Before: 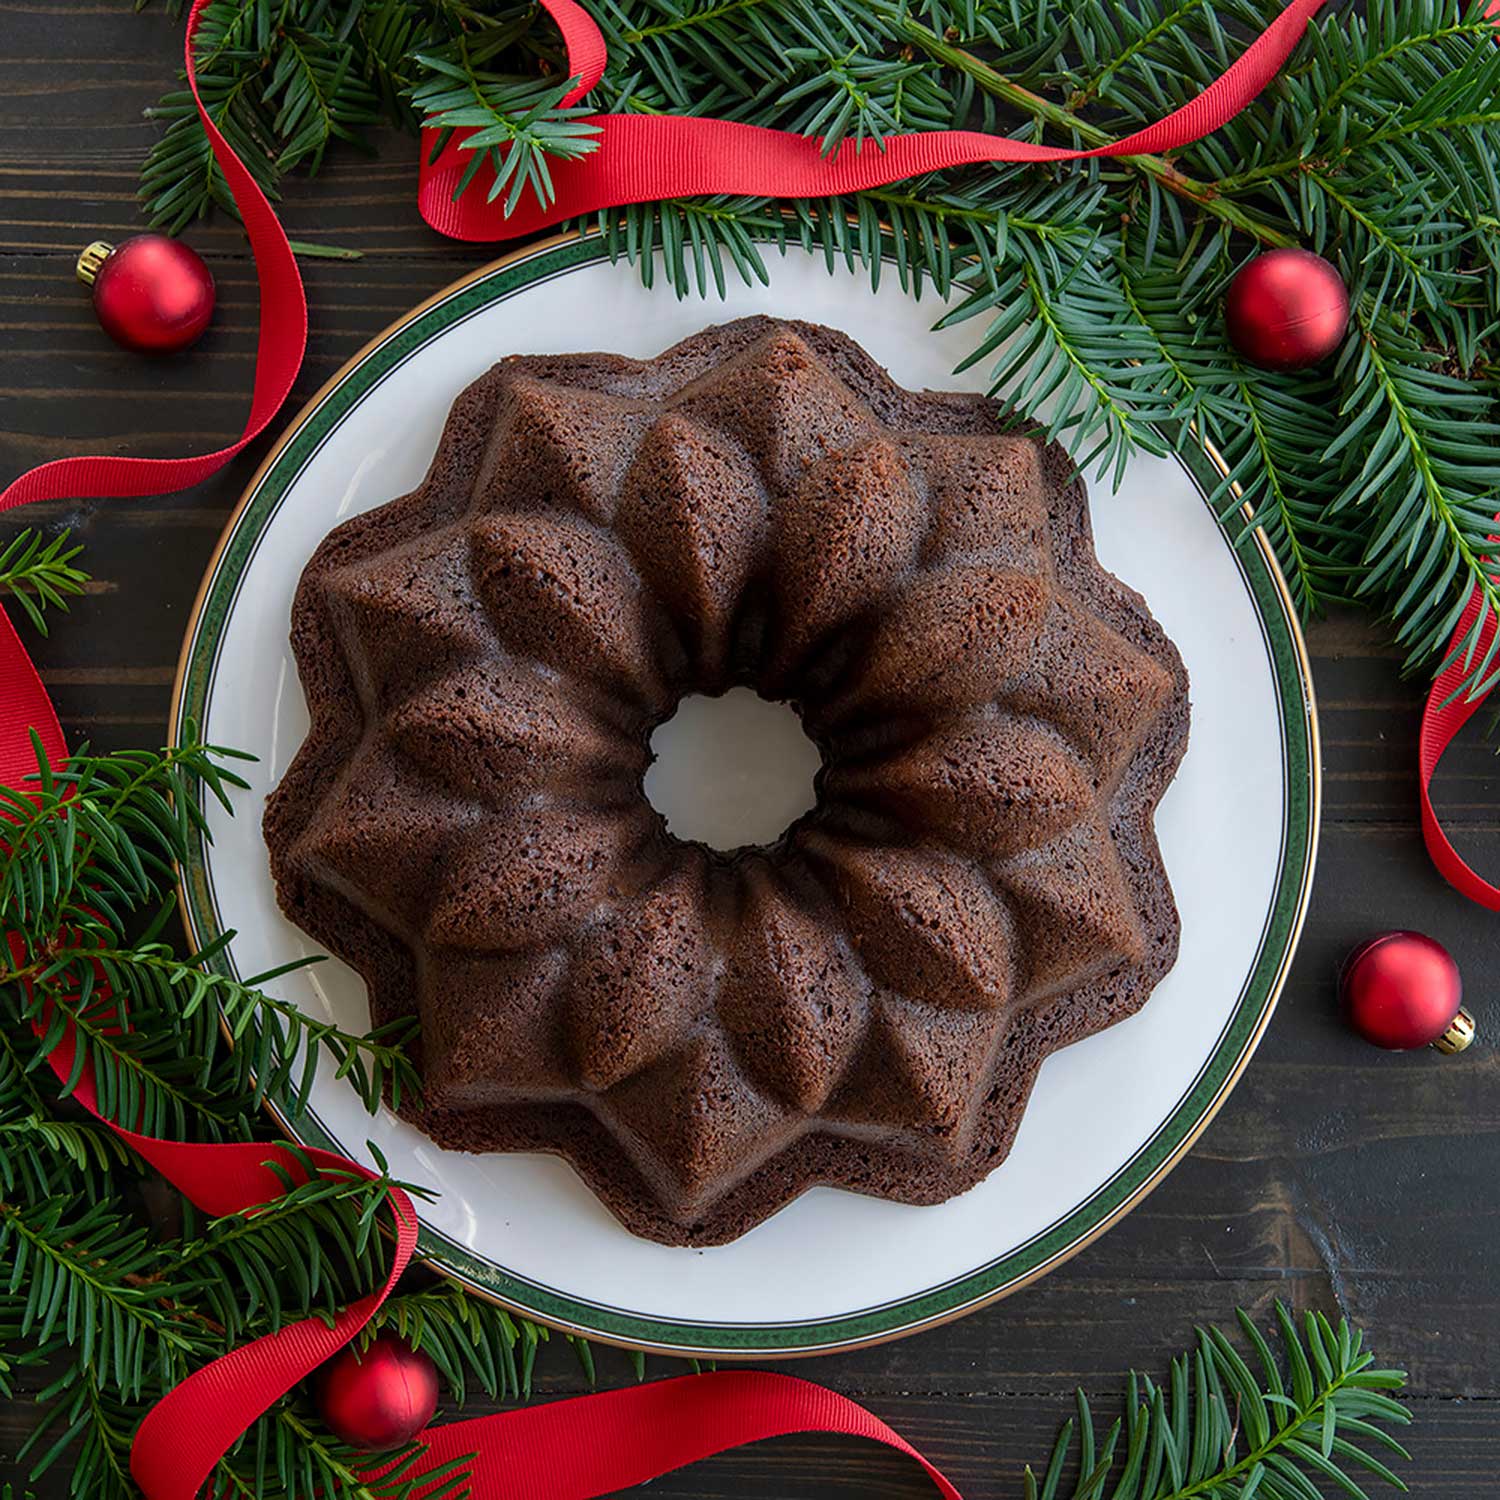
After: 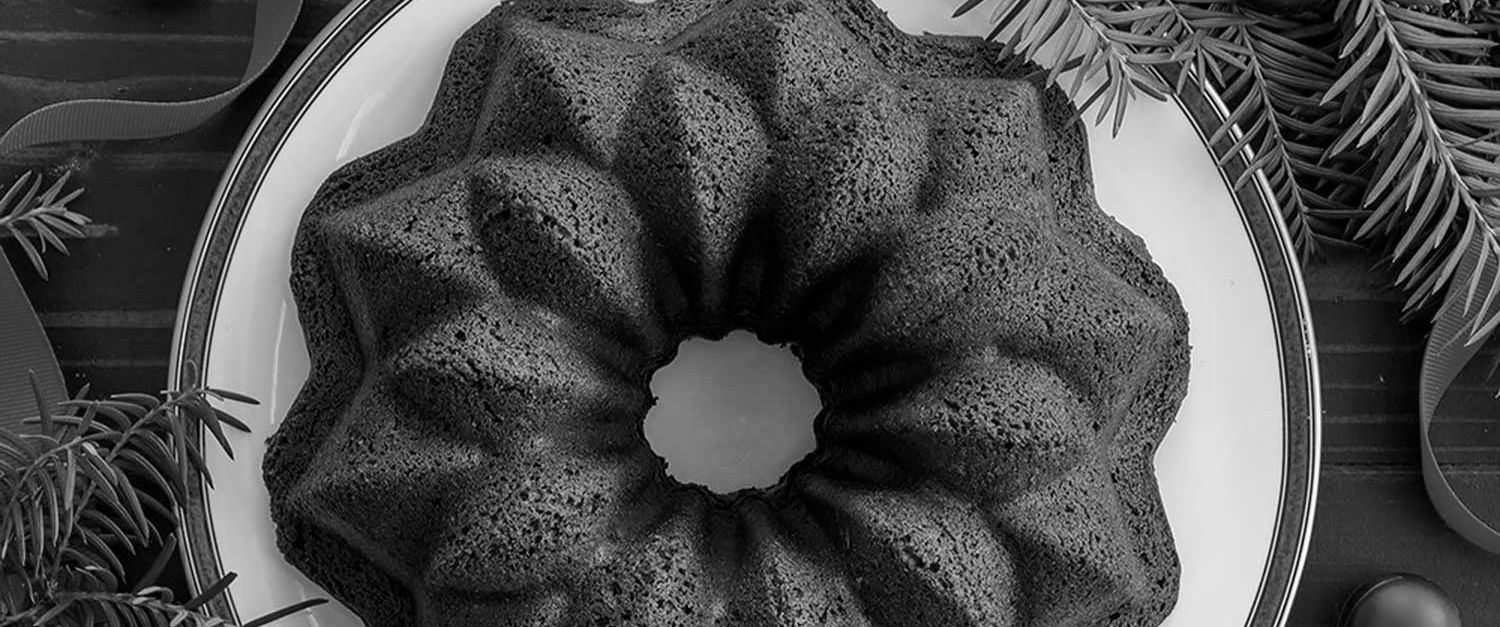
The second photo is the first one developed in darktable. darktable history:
crop and rotate: top 23.84%, bottom 34.294%
shadows and highlights: shadows 37.27, highlights -28.18, soften with gaussian
contrast brightness saturation: contrast 0.06, brightness -0.01, saturation -0.23
monochrome: a -11.7, b 1.62, size 0.5, highlights 0.38
